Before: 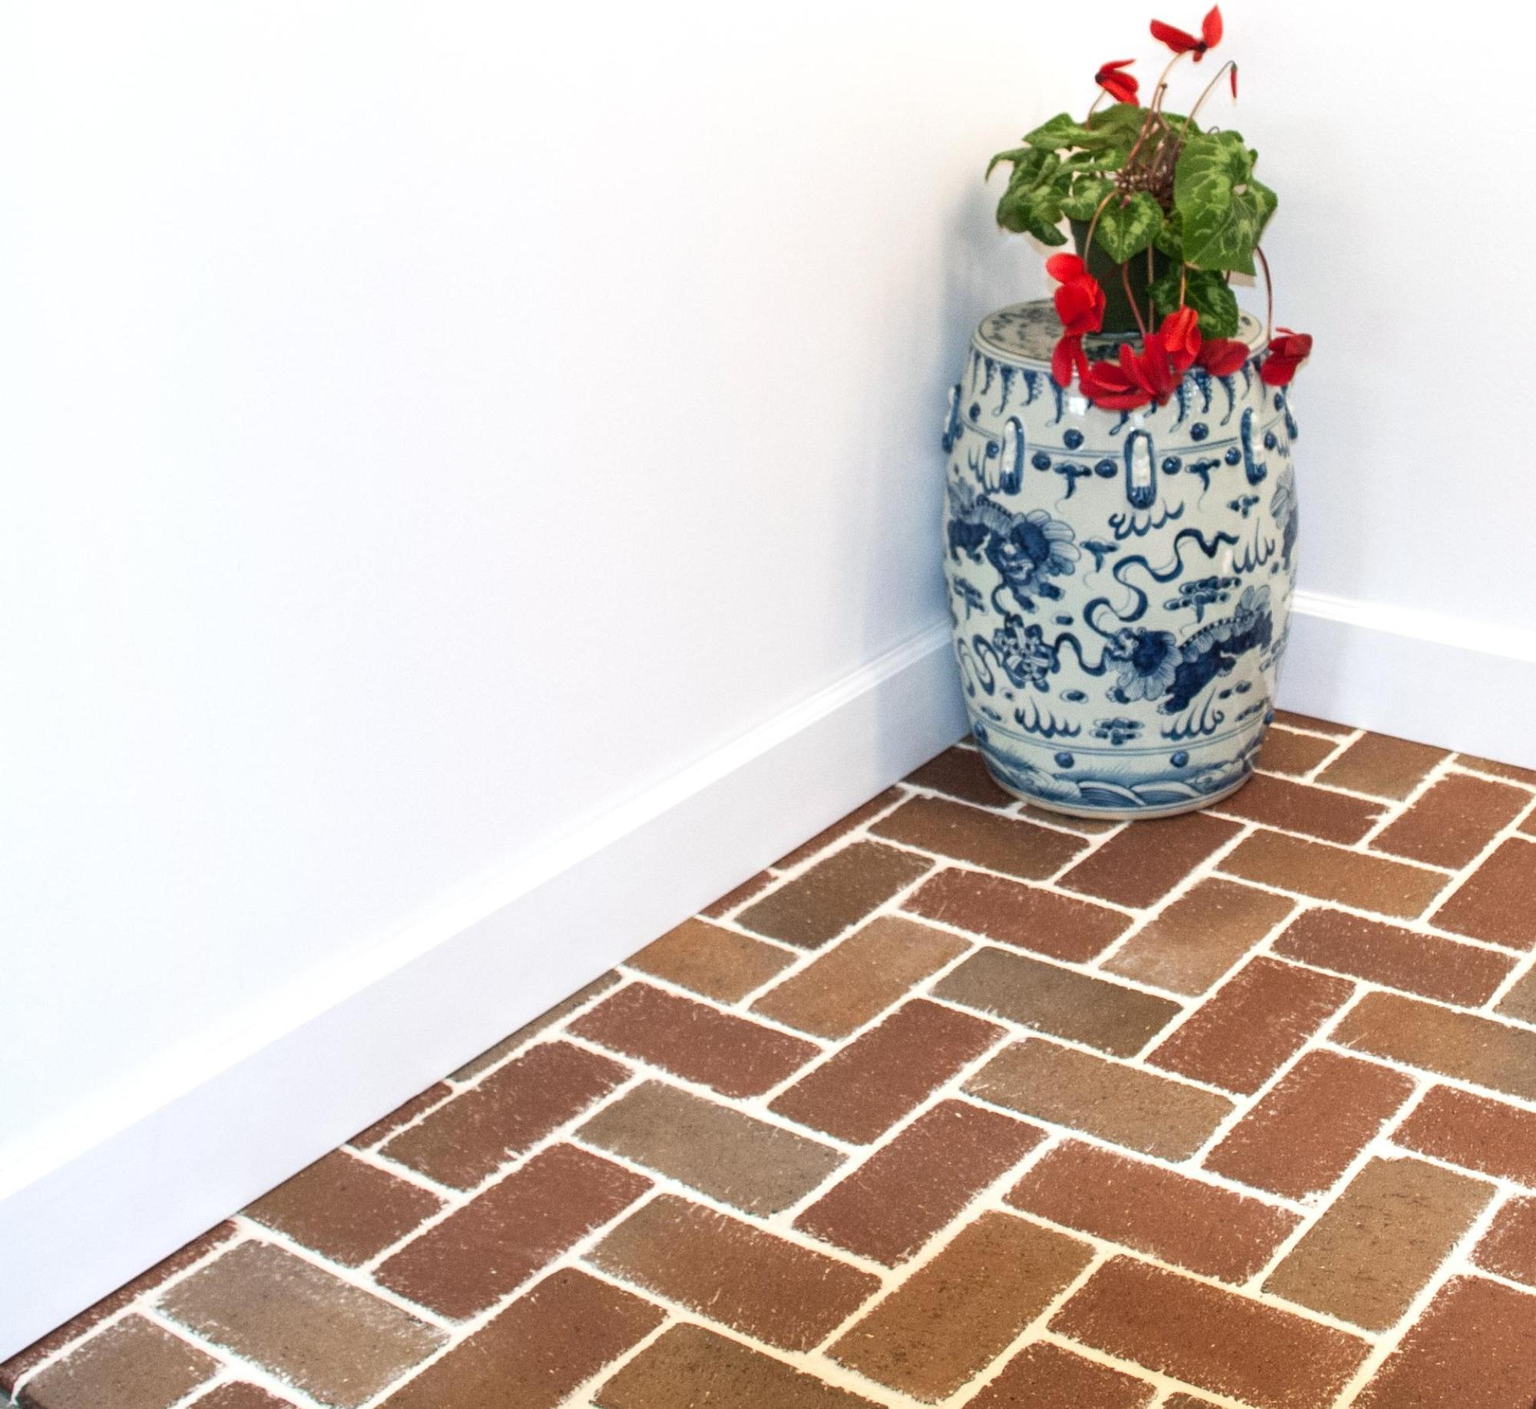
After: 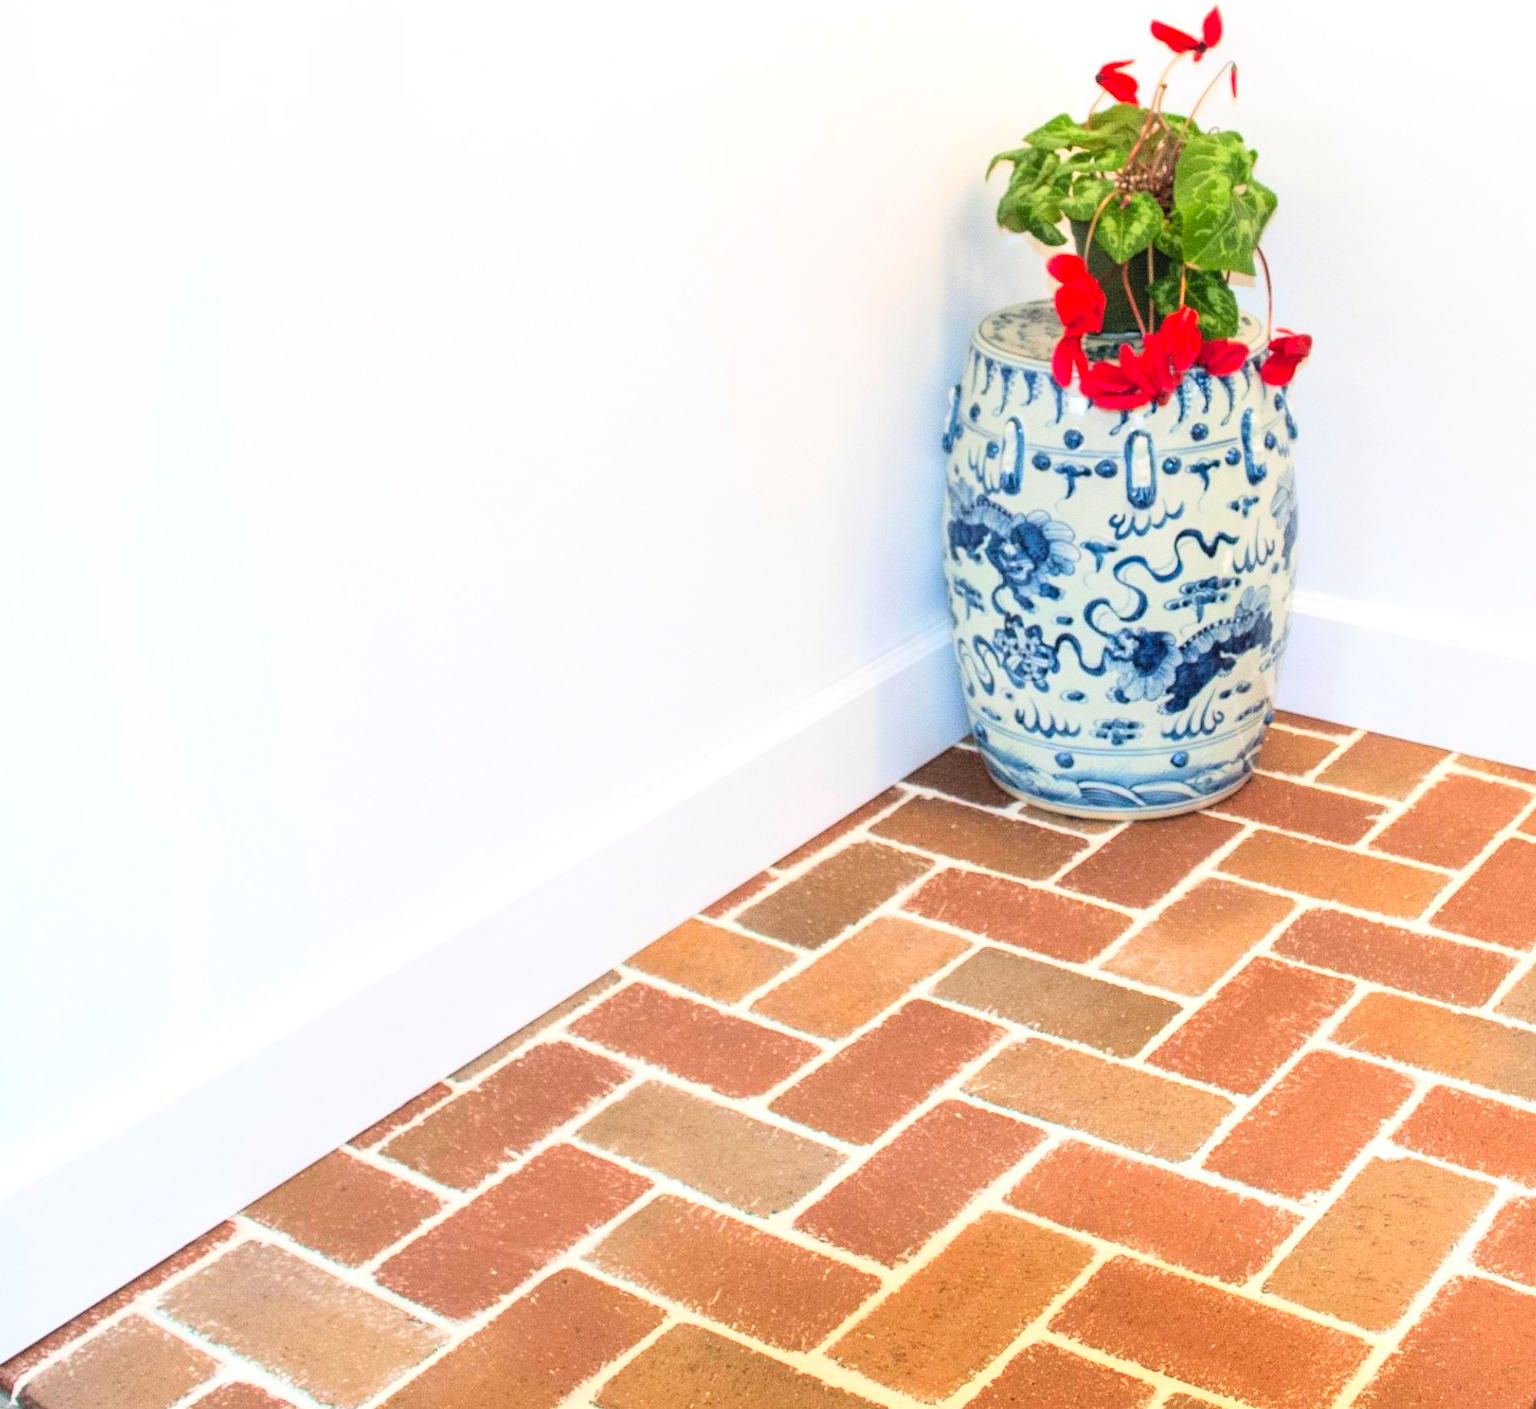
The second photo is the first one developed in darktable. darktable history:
color correction: saturation 0.99
tone curve: curves: ch0 [(0, 0) (0.004, 0.001) (0.133, 0.112) (0.325, 0.362) (0.832, 0.893) (1, 1)], color space Lab, linked channels, preserve colors none
contrast brightness saturation: contrast 0.07, brightness 0.18, saturation 0.4
